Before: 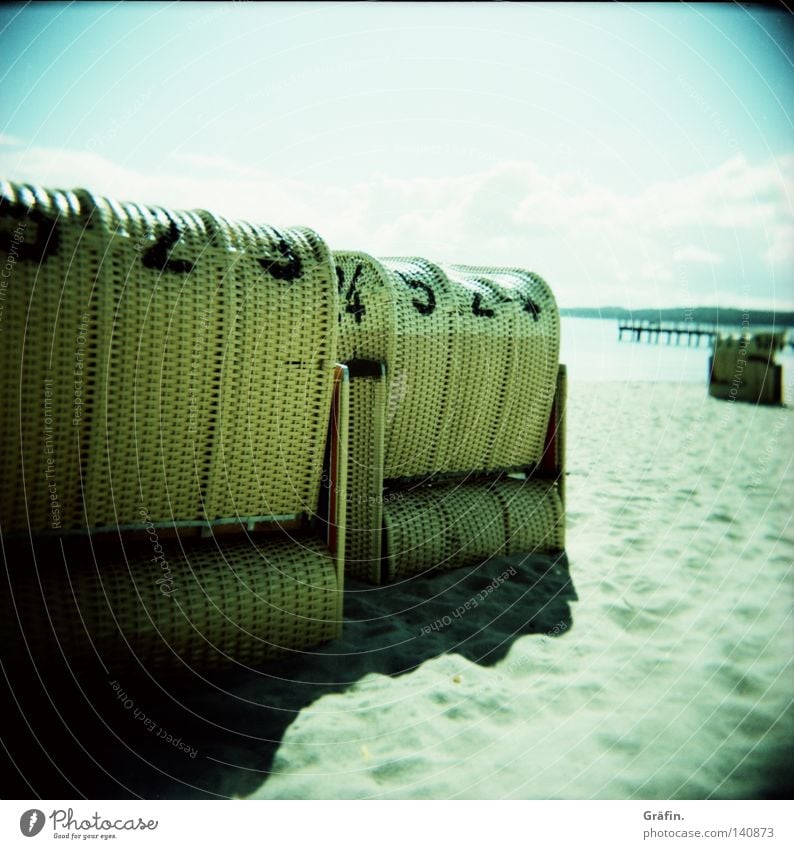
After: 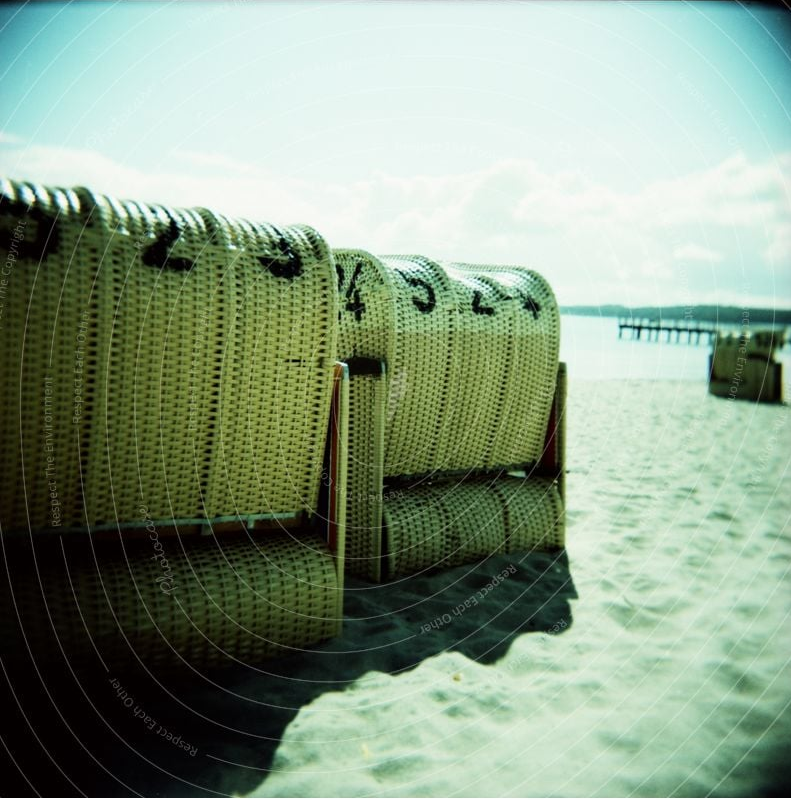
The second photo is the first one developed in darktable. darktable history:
crop: top 0.283%, right 0.264%, bottom 5.04%
